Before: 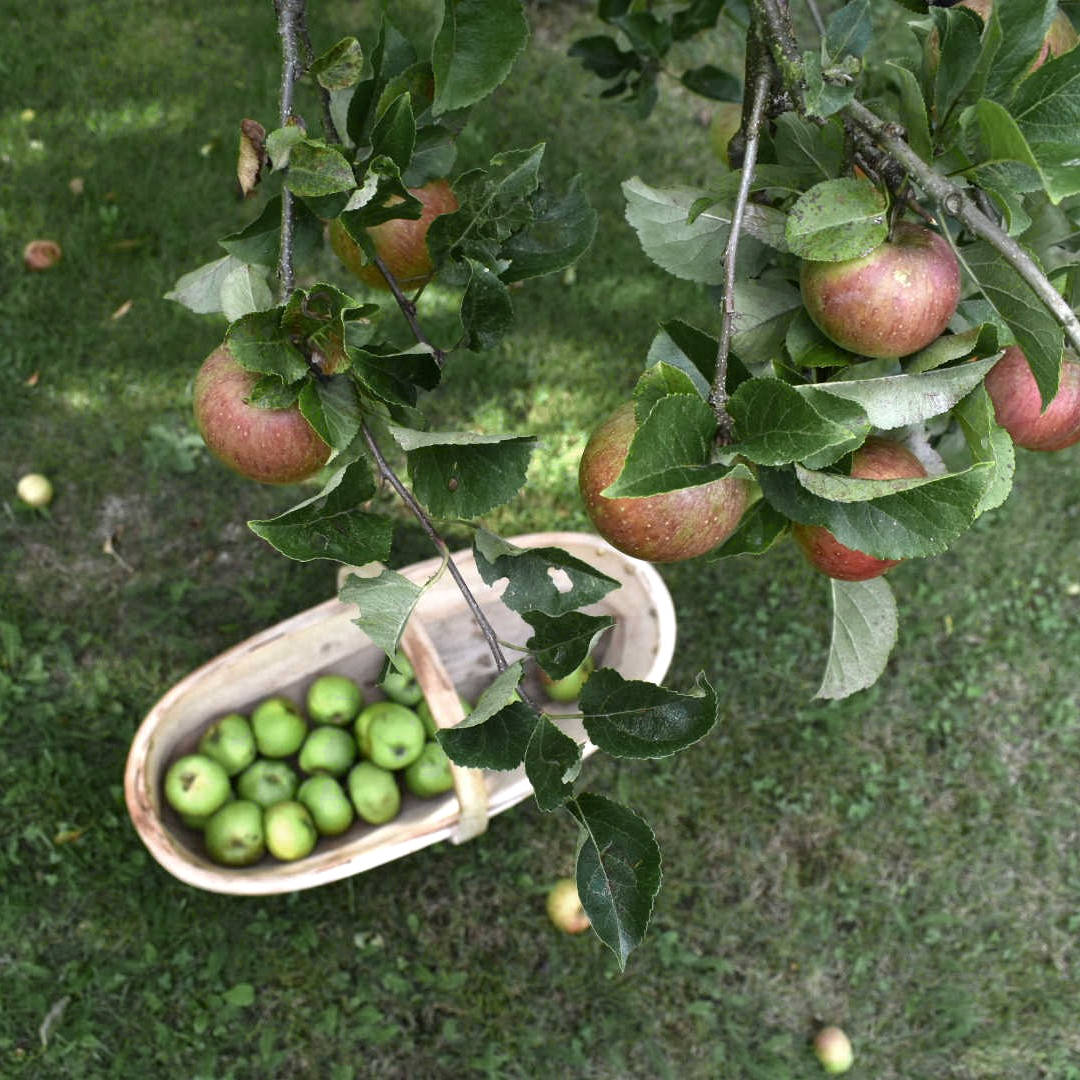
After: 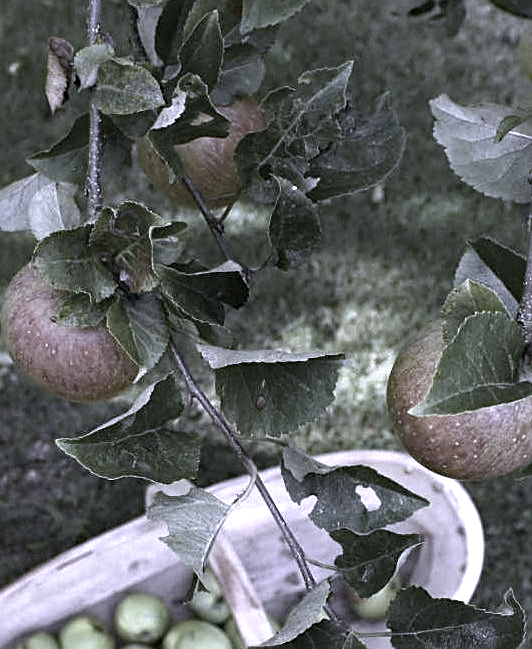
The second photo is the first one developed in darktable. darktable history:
sharpen: on, module defaults
haze removal: strength 0.29, distance 0.25, compatibility mode true, adaptive false
color correction: saturation 0.3
crop: left 17.835%, top 7.675%, right 32.881%, bottom 32.213%
white balance: red 0.98, blue 1.61
